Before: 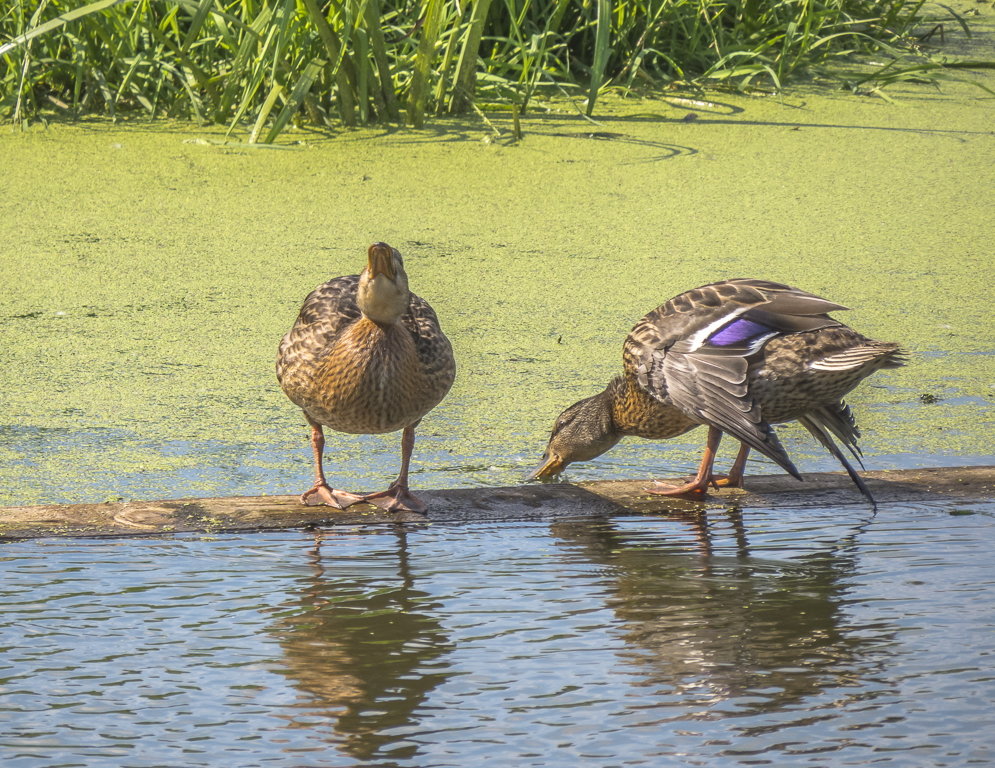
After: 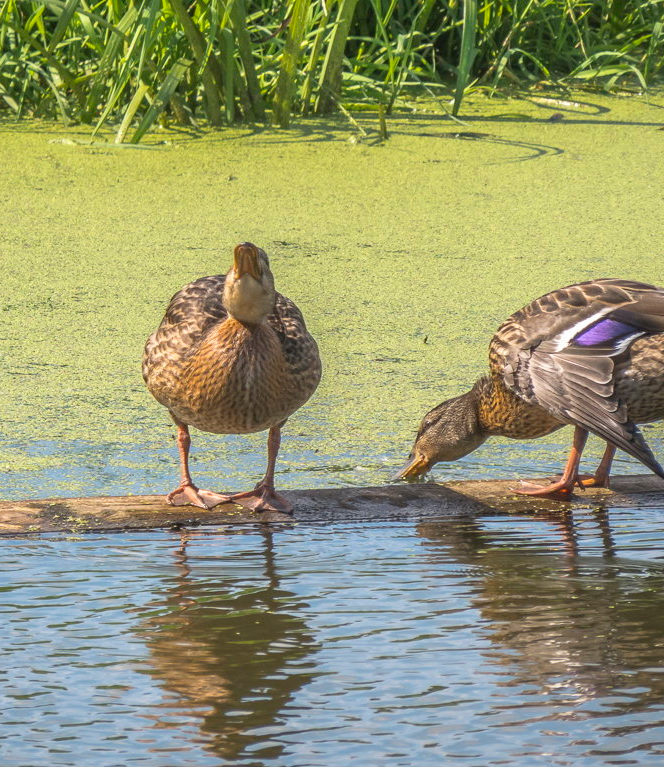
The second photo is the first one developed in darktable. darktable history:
crop and rotate: left 13.489%, right 19.76%
